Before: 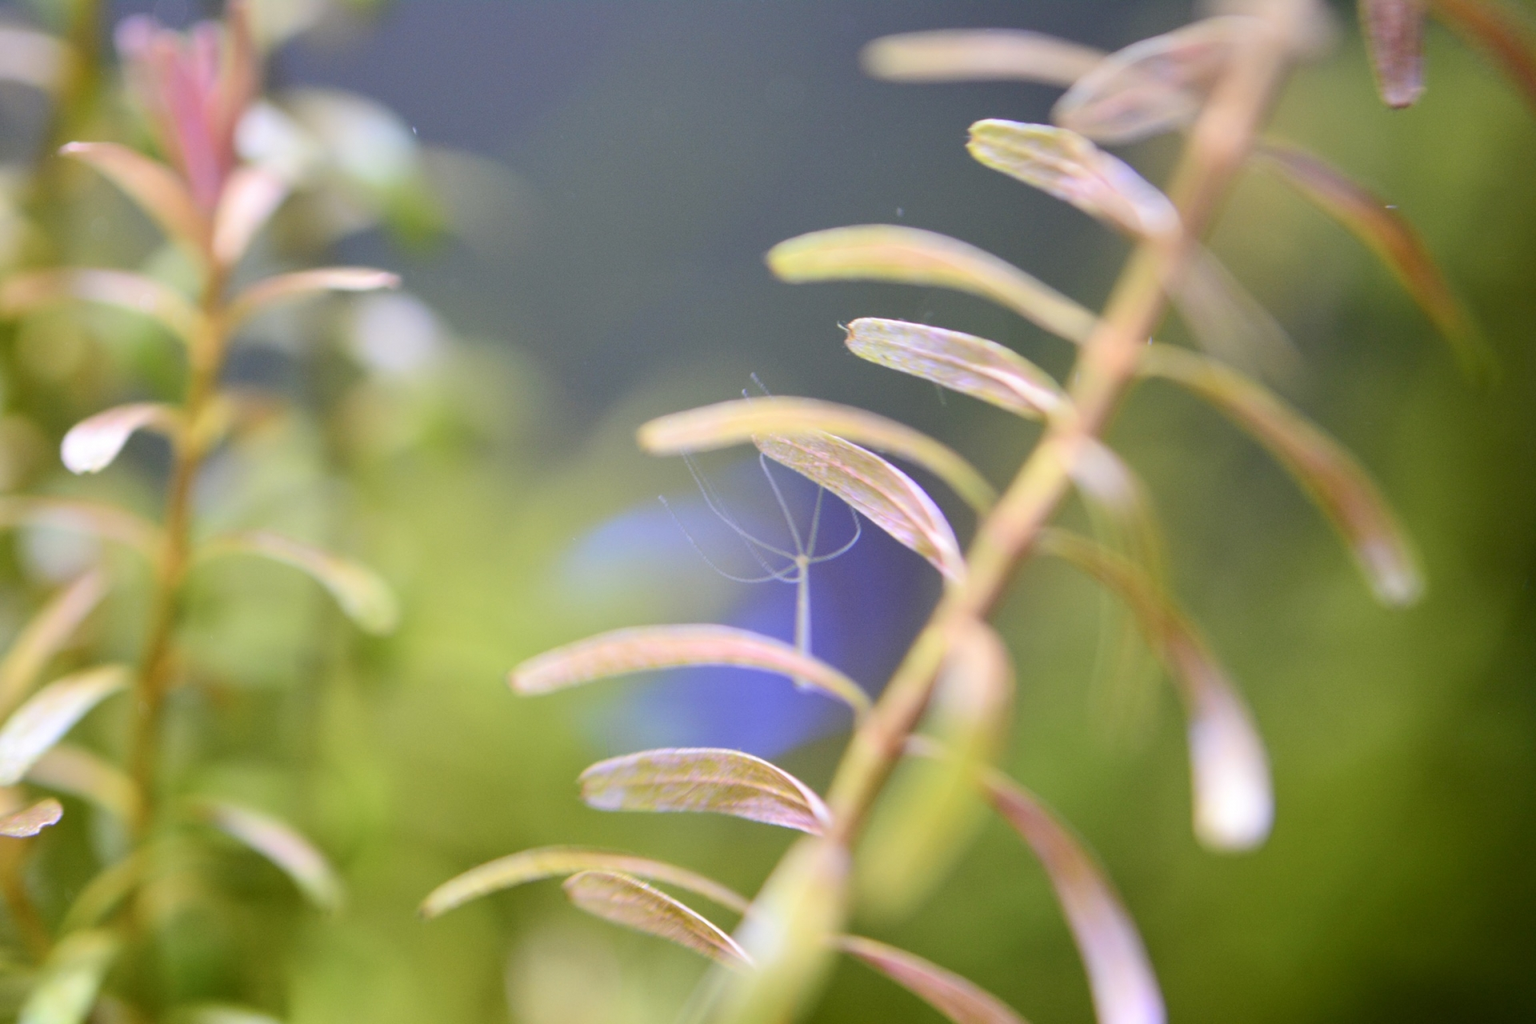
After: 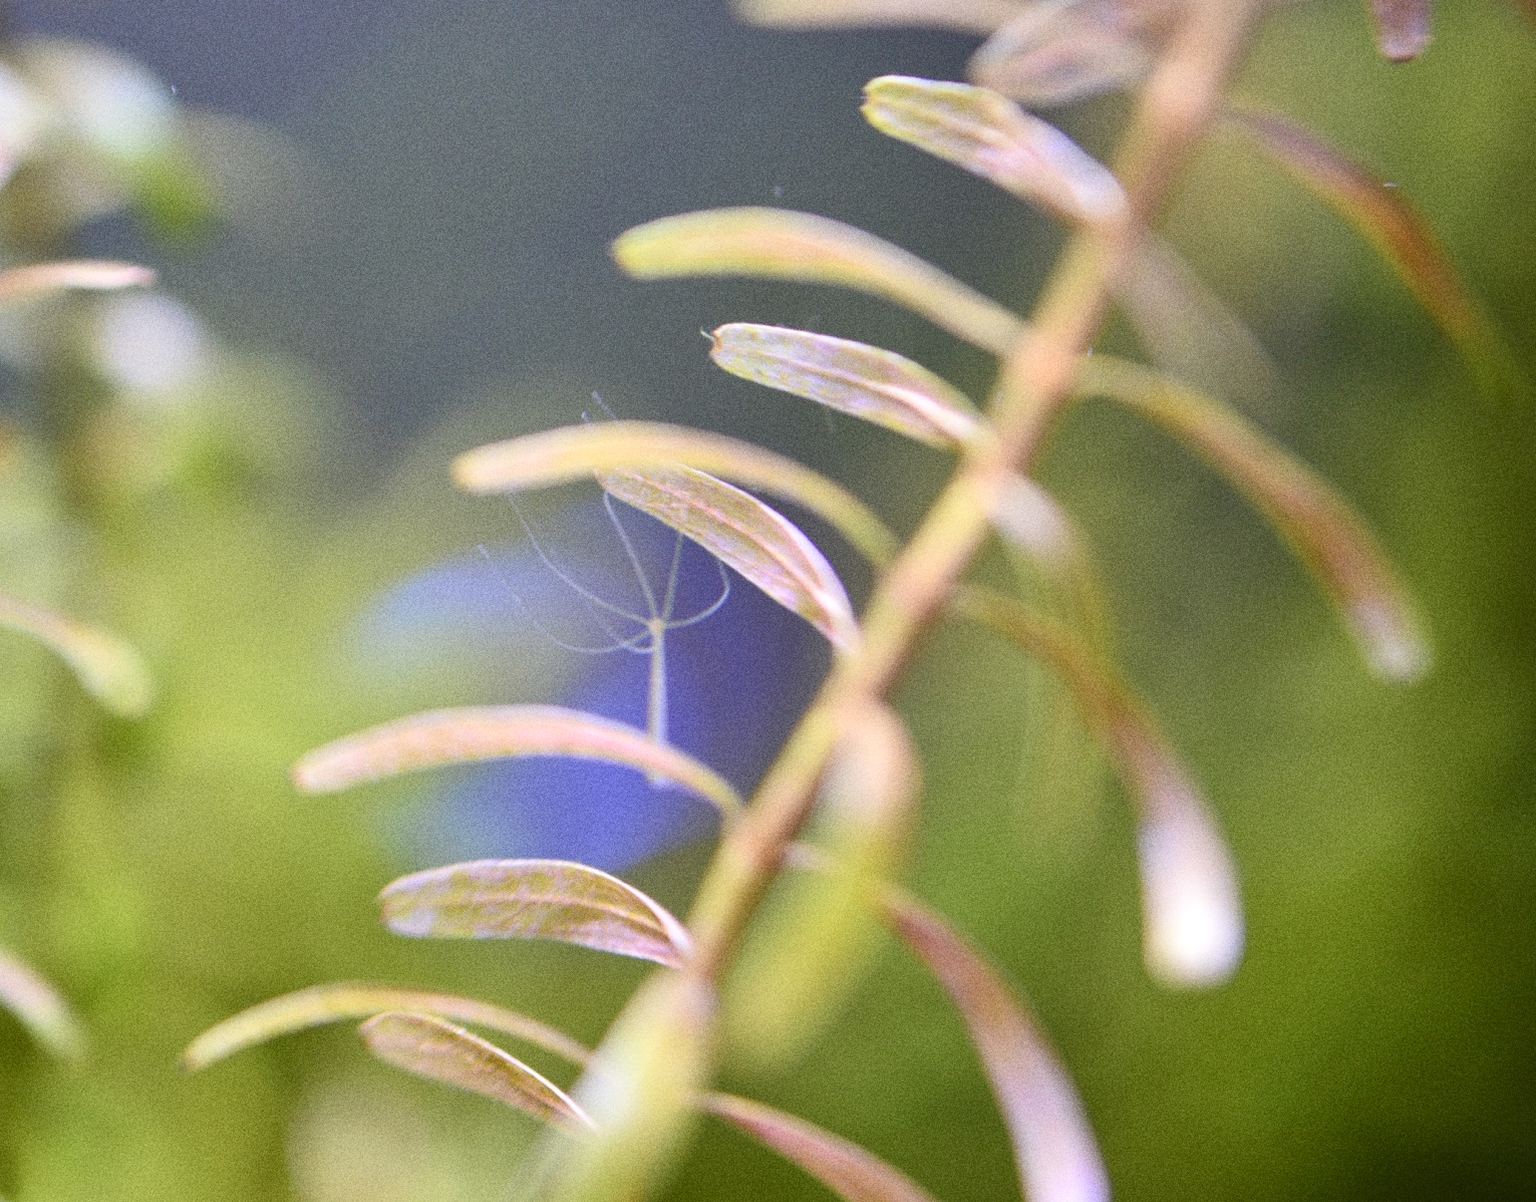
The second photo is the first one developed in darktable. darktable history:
crop and rotate: left 17.959%, top 5.771%, right 1.742%
local contrast: mode bilateral grid, contrast 20, coarseness 50, detail 120%, midtone range 0.2
grain: coarseness 9.61 ISO, strength 35.62%
